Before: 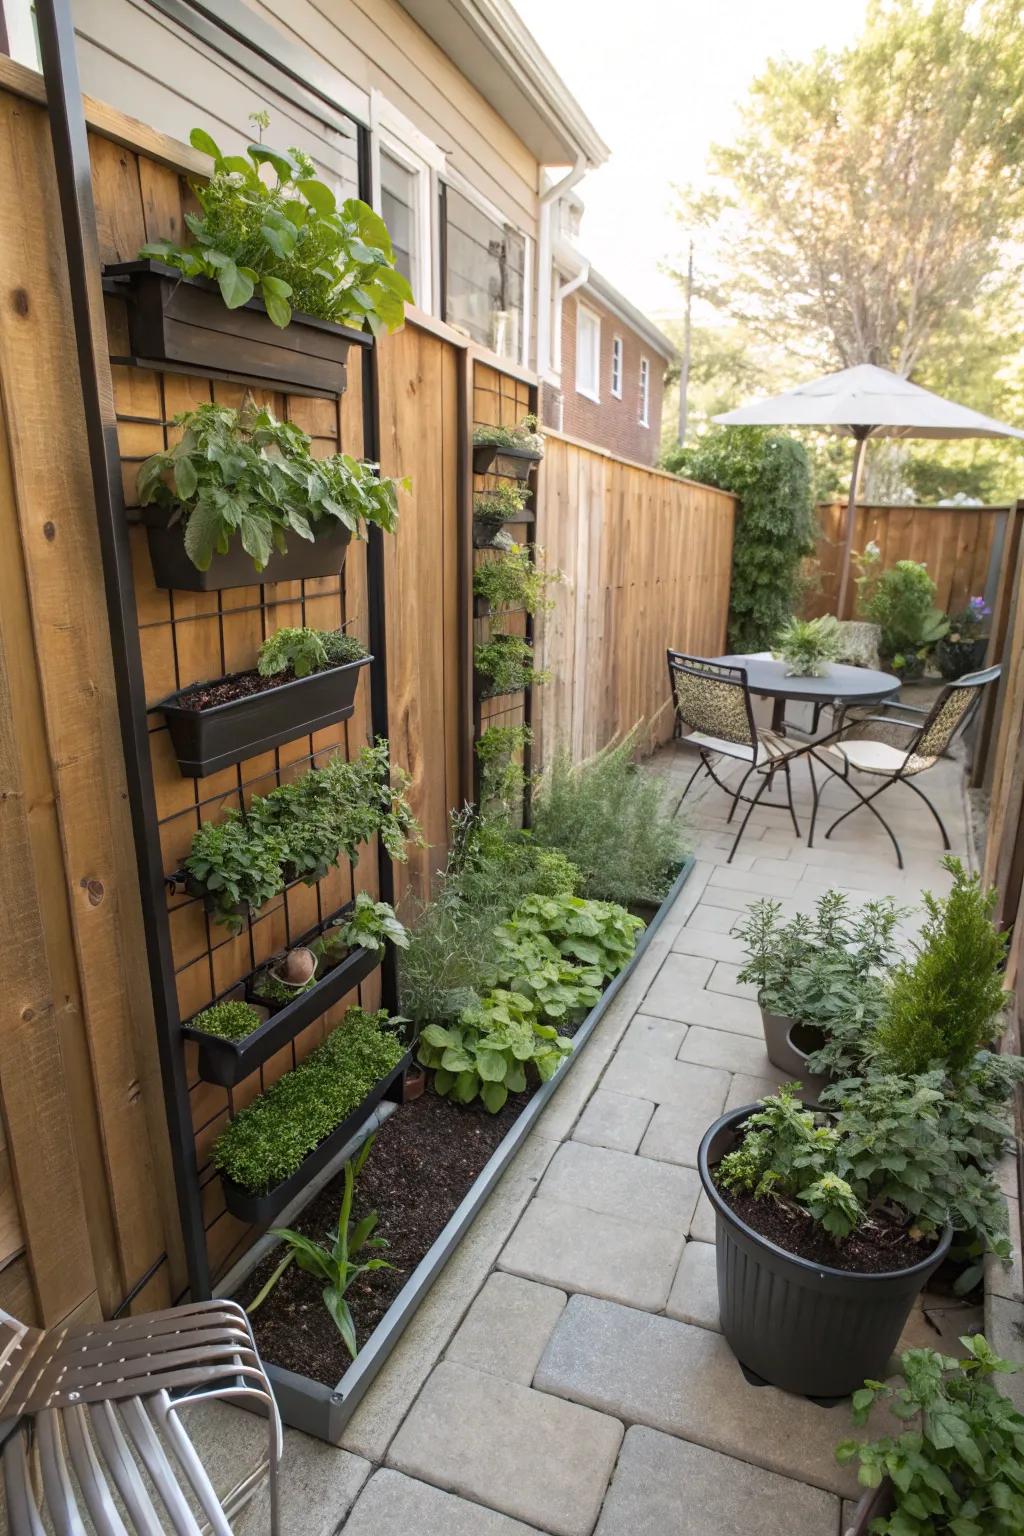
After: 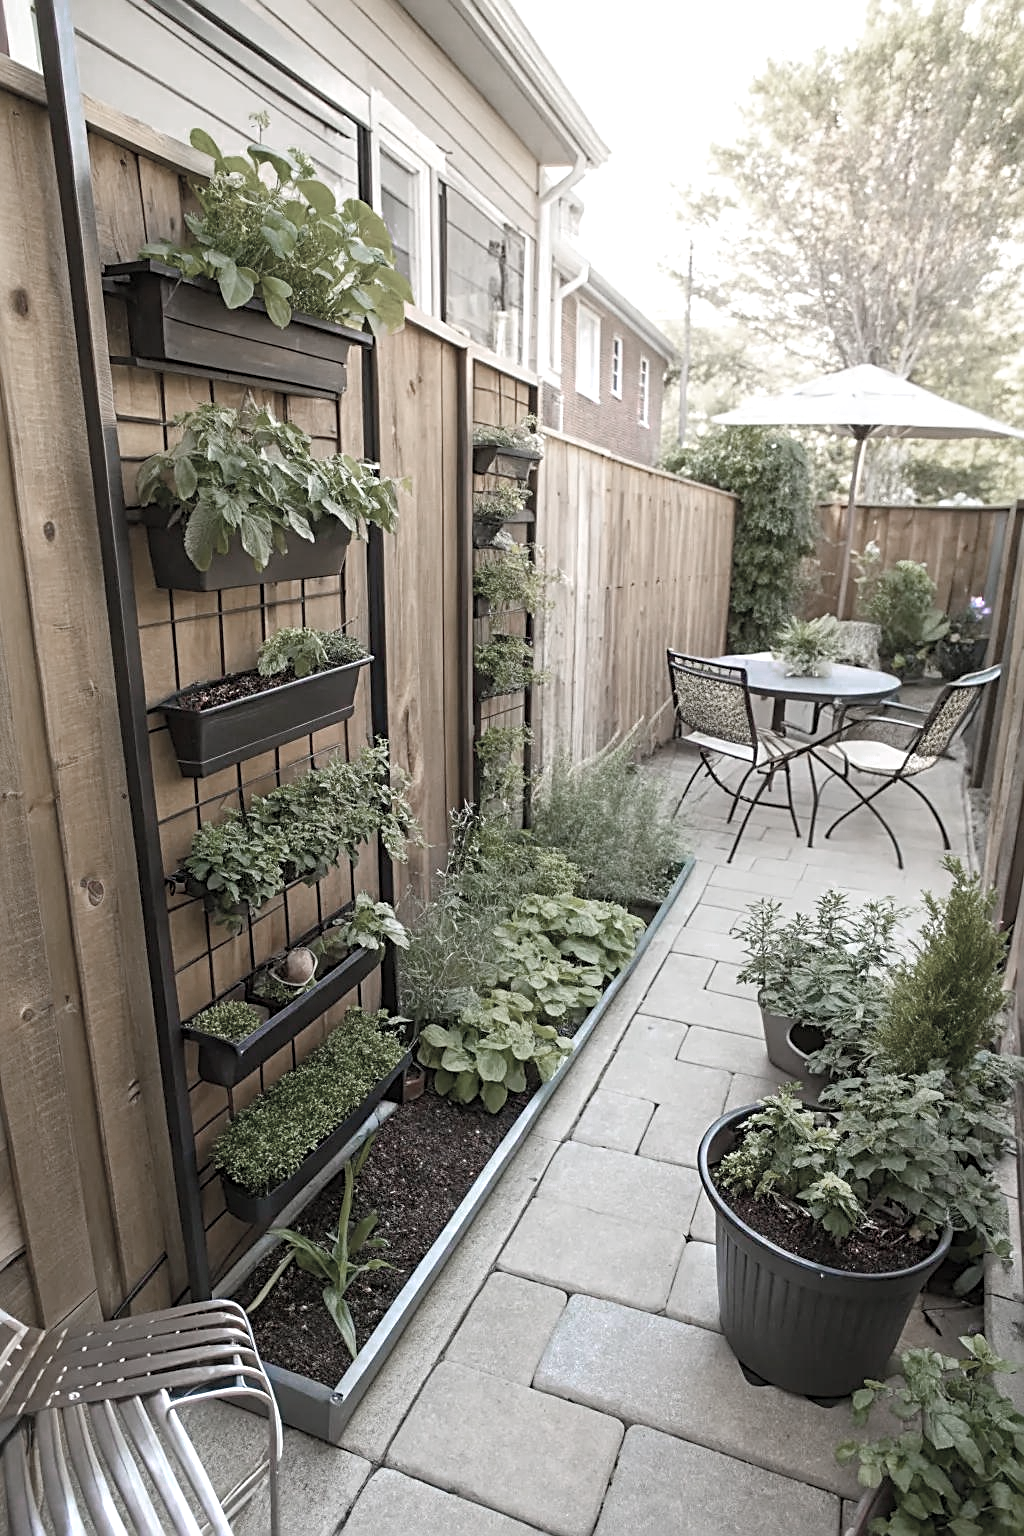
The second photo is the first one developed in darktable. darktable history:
exposure: exposure 0.2 EV, compensate highlight preservation false
contrast brightness saturation: contrast 0.07, brightness 0.08, saturation 0.18
sharpen: radius 2.543, amount 0.636
color balance rgb: perceptual saturation grading › global saturation 20%, perceptual saturation grading › highlights -25%, perceptual saturation grading › shadows 25%
color zones: curves: ch0 [(0, 0.613) (0.01, 0.613) (0.245, 0.448) (0.498, 0.529) (0.642, 0.665) (0.879, 0.777) (0.99, 0.613)]; ch1 [(0, 0.272) (0.219, 0.127) (0.724, 0.346)]
